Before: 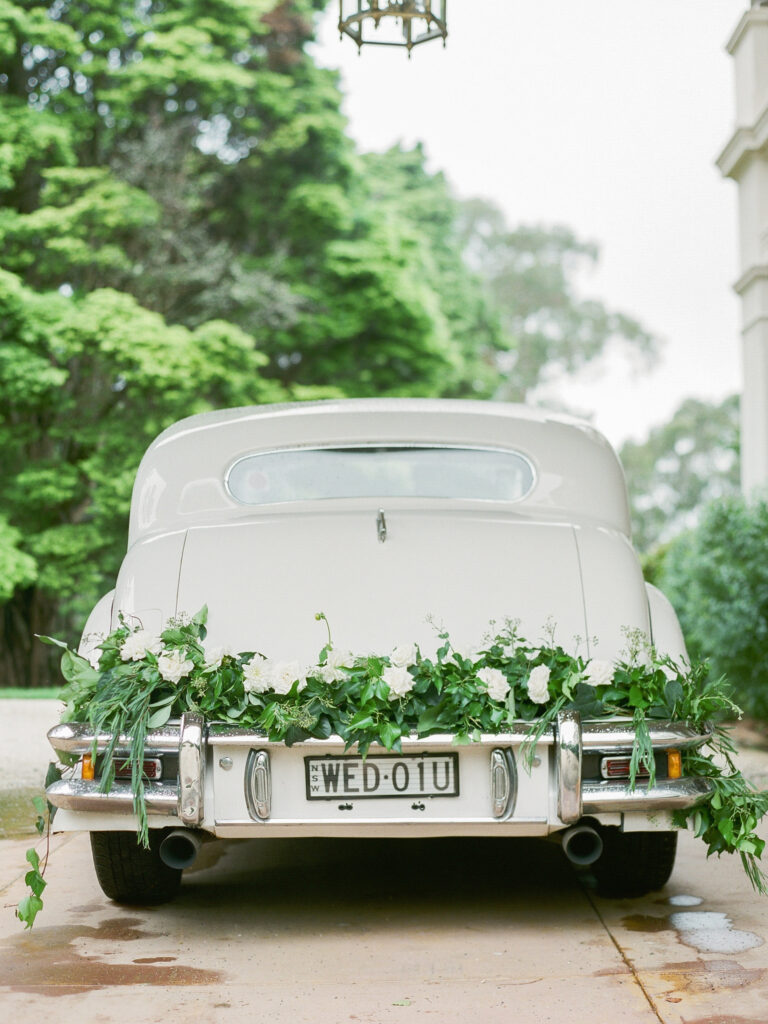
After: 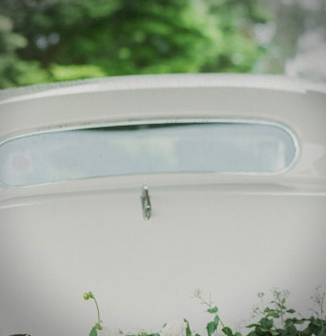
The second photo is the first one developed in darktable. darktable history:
exposure: exposure -0.36 EV, compensate highlight preservation false
vignetting: dithering 8-bit output, unbound false
rotate and perspective: rotation -2.29°, automatic cropping off
velvia: on, module defaults
crop: left 31.751%, top 32.172%, right 27.8%, bottom 35.83%
